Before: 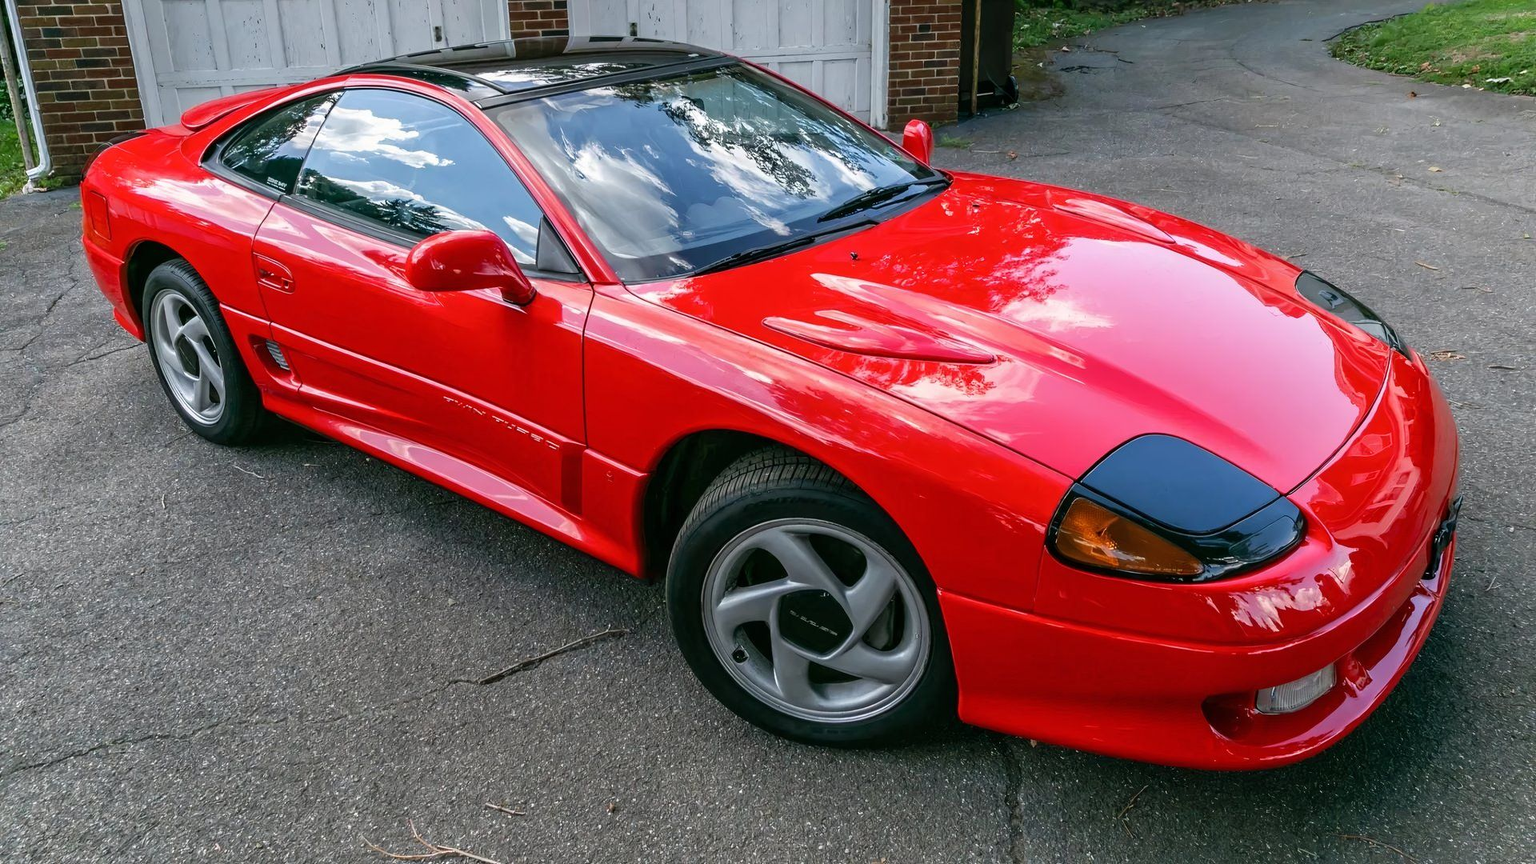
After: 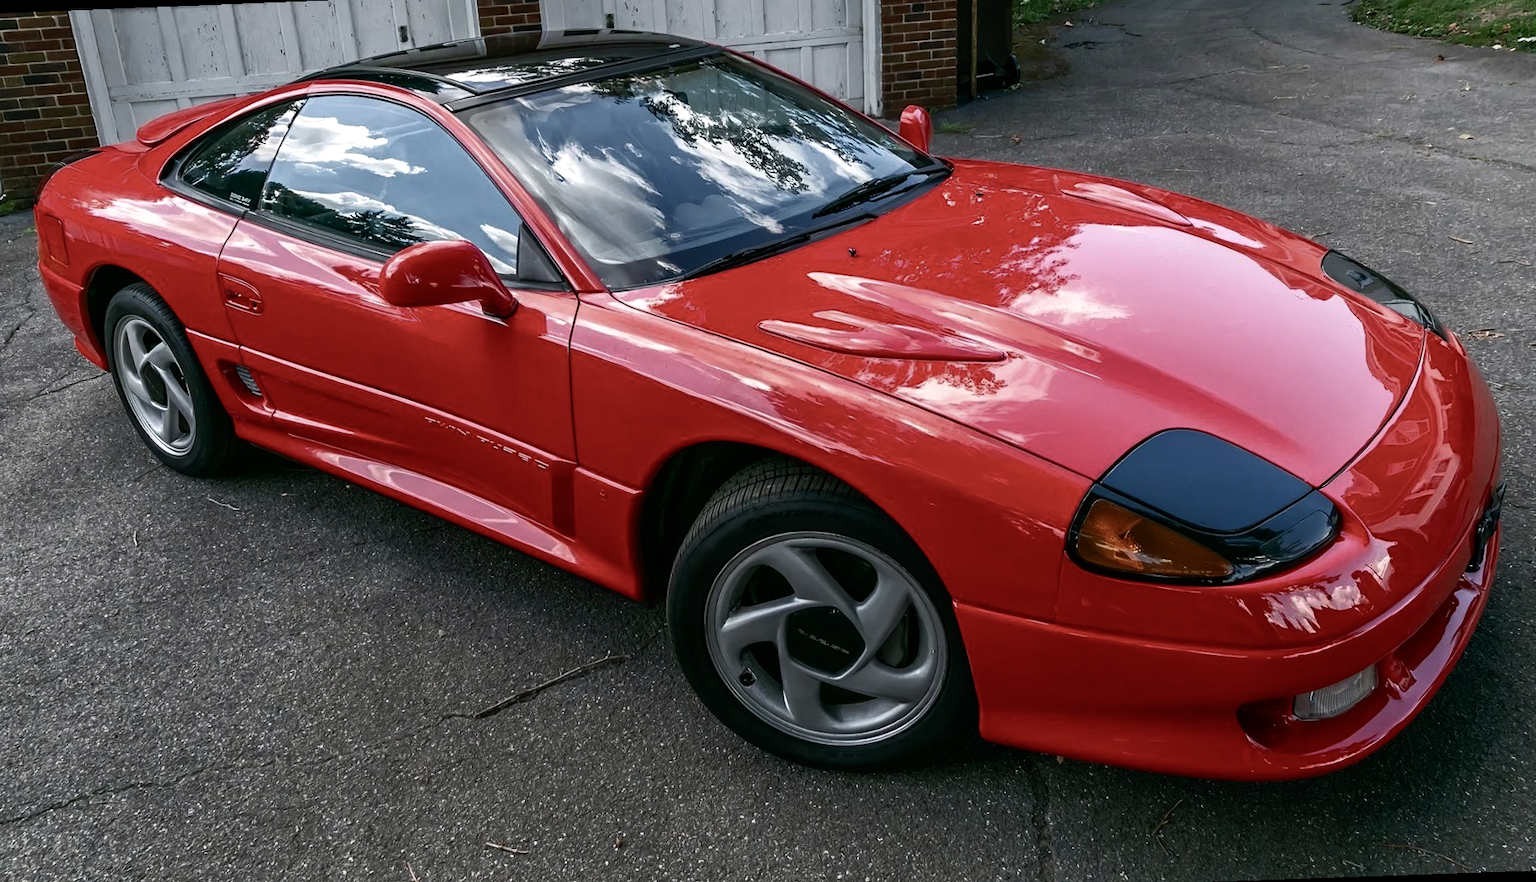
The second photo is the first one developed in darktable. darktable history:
color balance rgb: perceptual saturation grading › highlights -31.88%, perceptual saturation grading › mid-tones 5.8%, perceptual saturation grading › shadows 18.12%, perceptual brilliance grading › highlights 3.62%, perceptual brilliance grading › mid-tones -18.12%, perceptual brilliance grading › shadows -41.3%
rotate and perspective: rotation -2.12°, lens shift (vertical) 0.009, lens shift (horizontal) -0.008, automatic cropping original format, crop left 0.036, crop right 0.964, crop top 0.05, crop bottom 0.959
